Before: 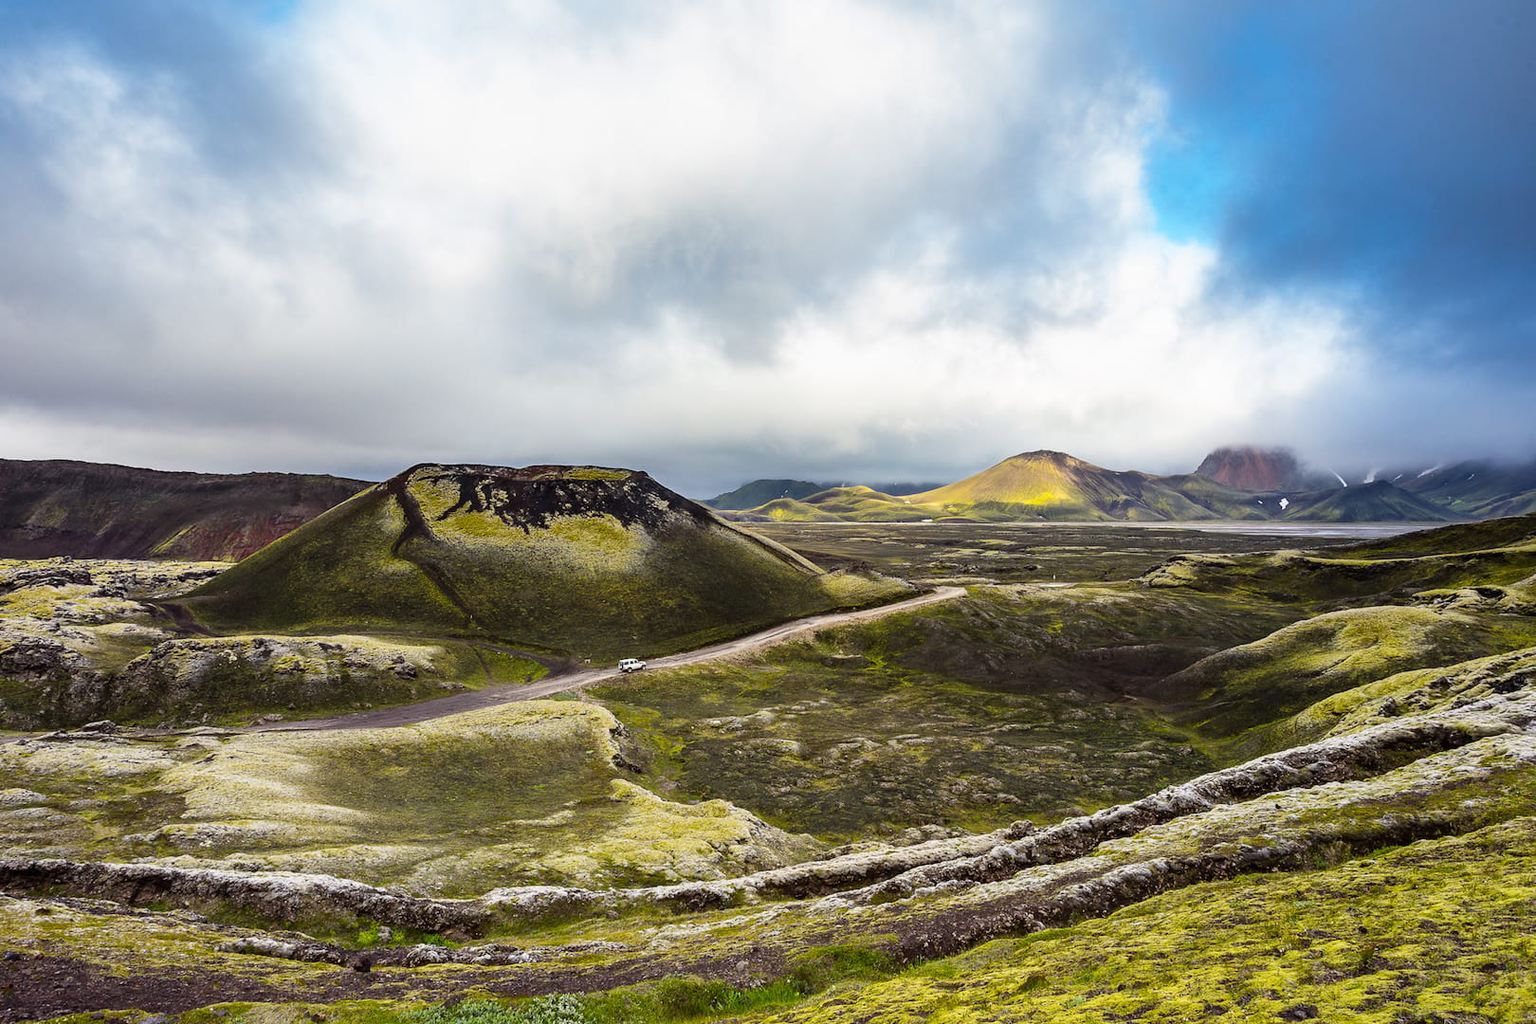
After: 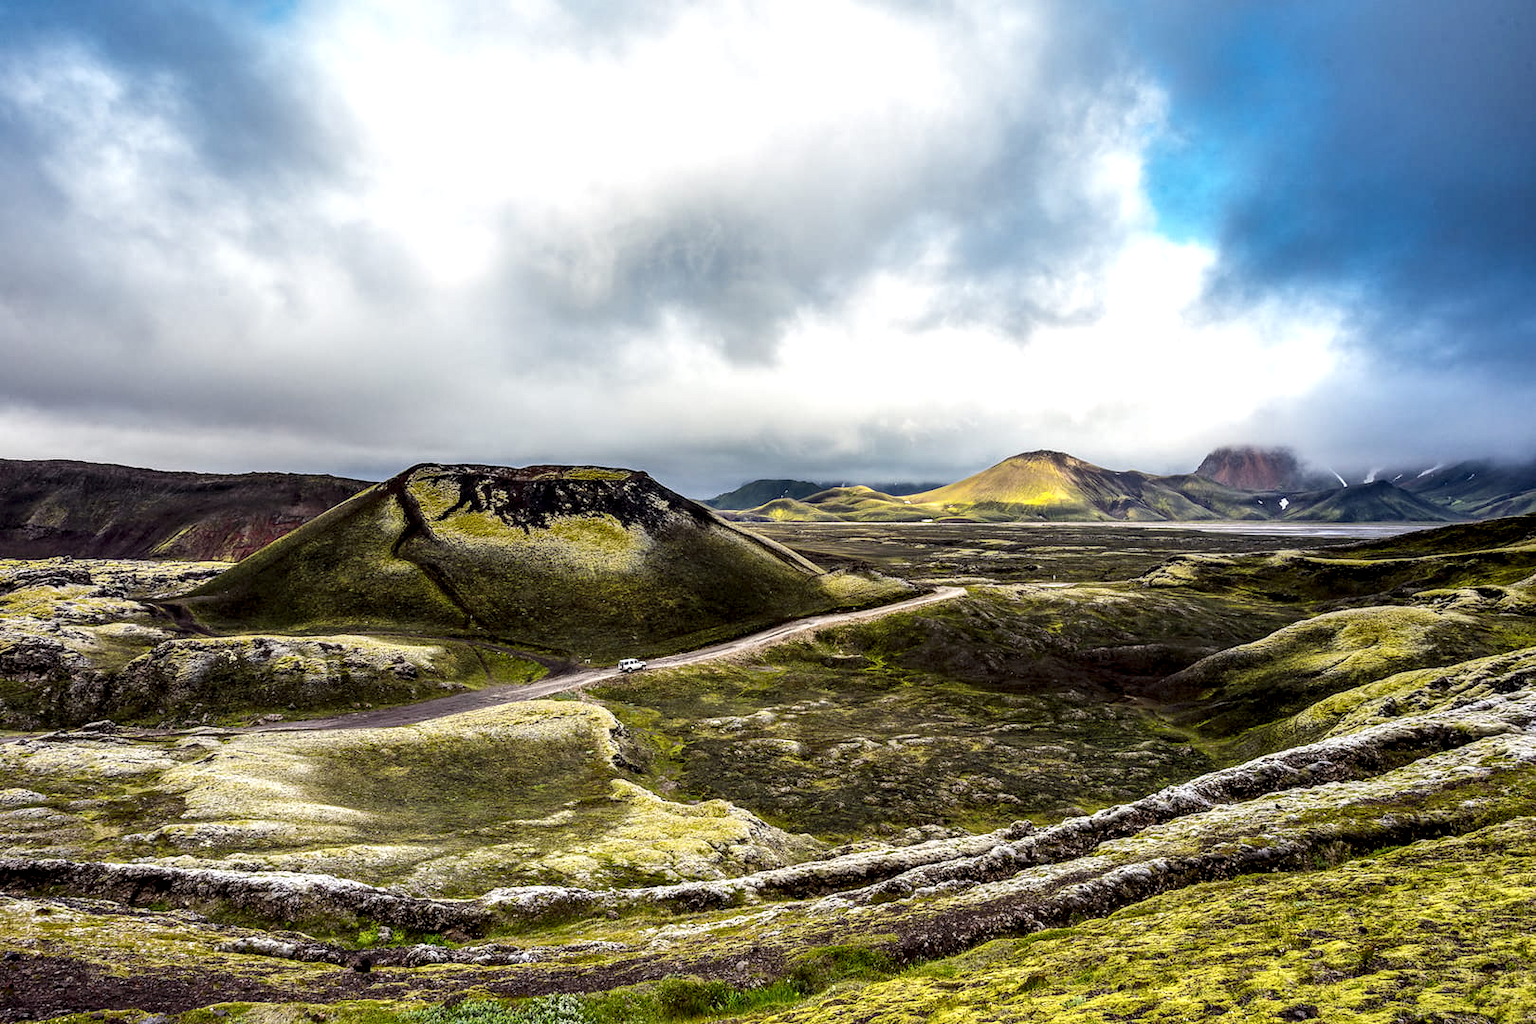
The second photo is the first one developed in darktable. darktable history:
white balance: red 1, blue 1
local contrast: highlights 60%, shadows 60%, detail 160%
